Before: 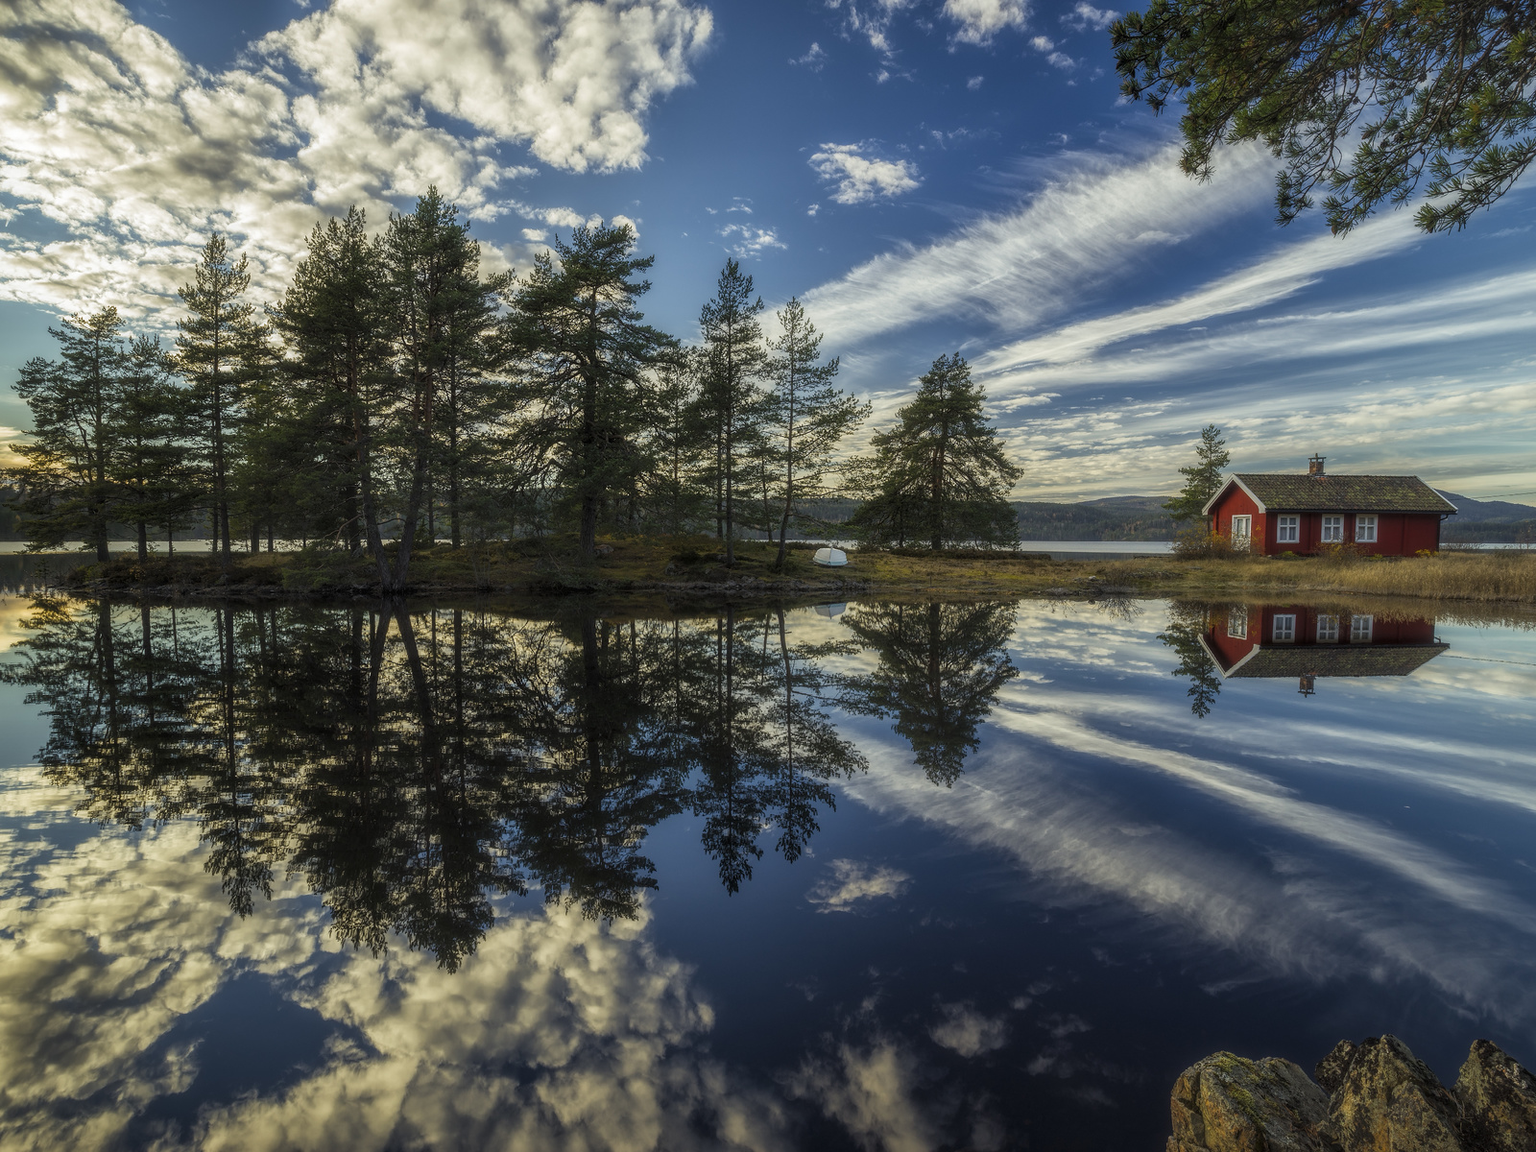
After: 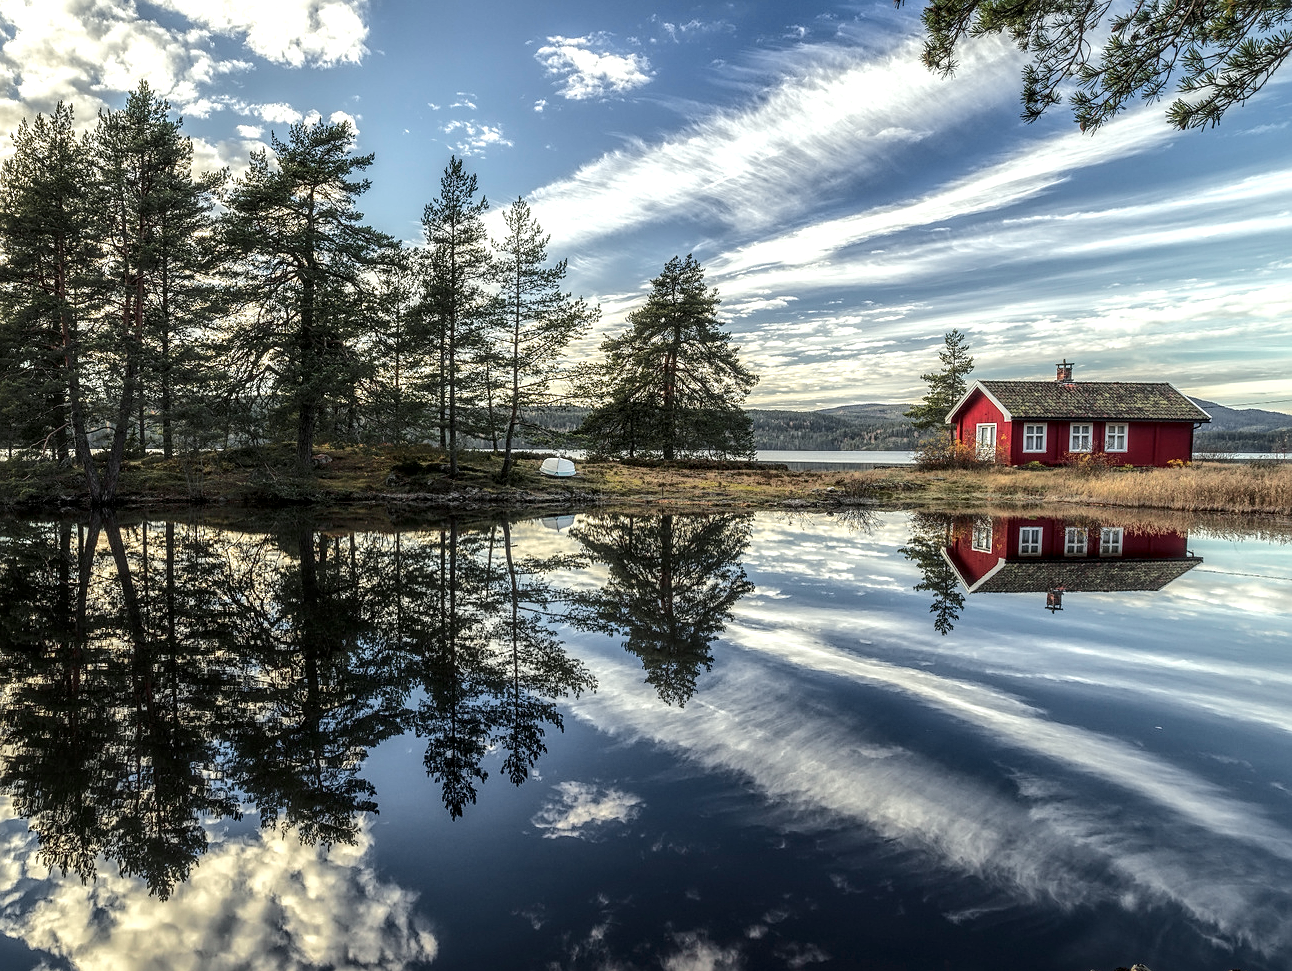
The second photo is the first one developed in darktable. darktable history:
crop: left 19.206%, top 9.477%, right 0%, bottom 9.577%
tone curve: curves: ch0 [(0, 0) (0.058, 0.022) (0.265, 0.208) (0.41, 0.417) (0.485, 0.524) (0.638, 0.673) (0.845, 0.828) (0.994, 0.964)]; ch1 [(0, 0) (0.136, 0.146) (0.317, 0.34) (0.382, 0.408) (0.469, 0.482) (0.498, 0.497) (0.557, 0.573) (0.644, 0.643) (0.725, 0.765) (1, 1)]; ch2 [(0, 0) (0.352, 0.403) (0.45, 0.469) (0.502, 0.504) (0.54, 0.524) (0.592, 0.566) (0.638, 0.599) (1, 1)], color space Lab, independent channels, preserve colors none
exposure: black level correction 0, exposure 1.001 EV, compensate highlight preservation false
local contrast: on, module defaults
sharpen: on, module defaults
